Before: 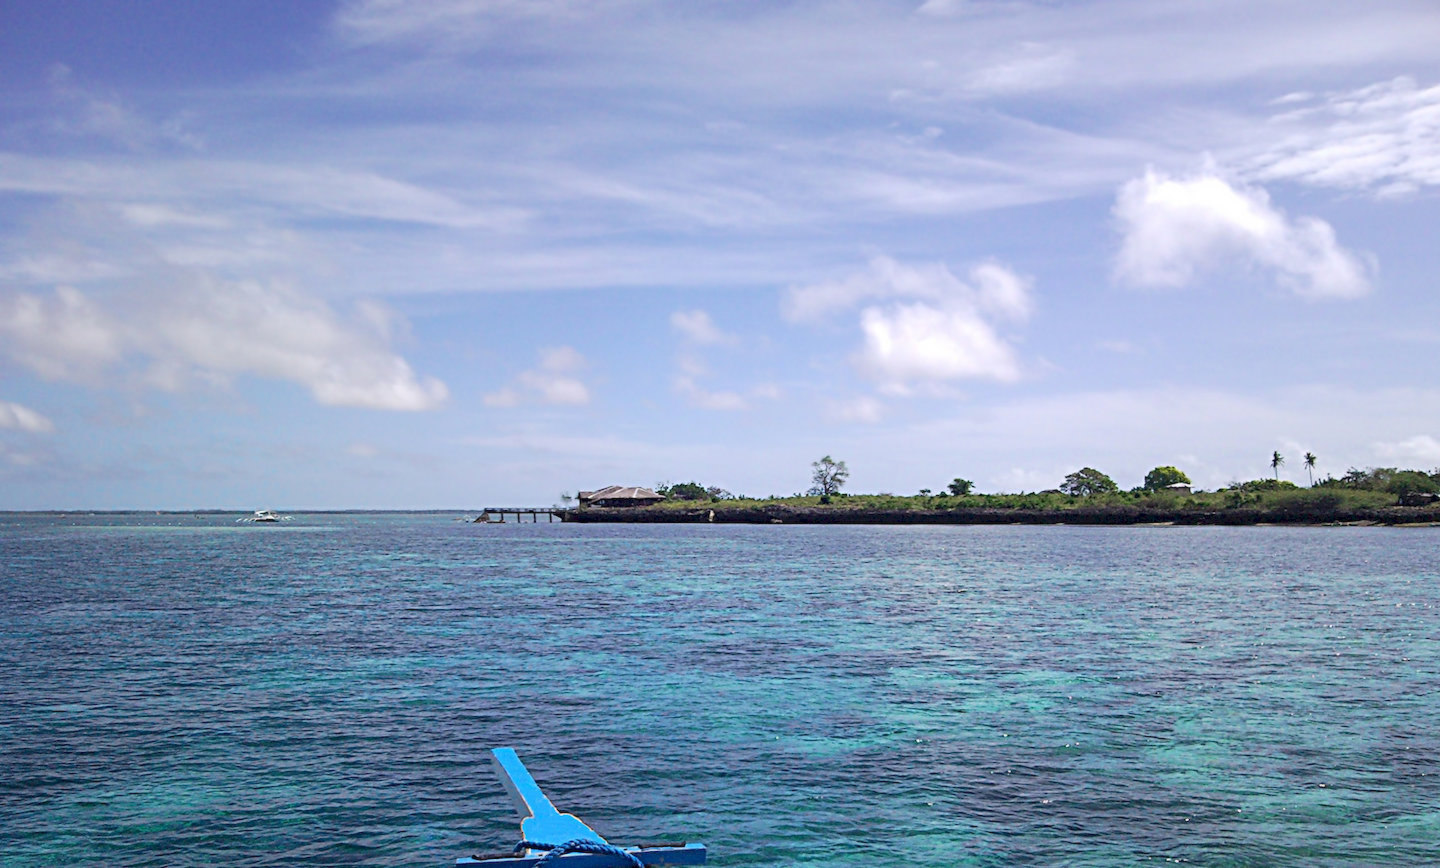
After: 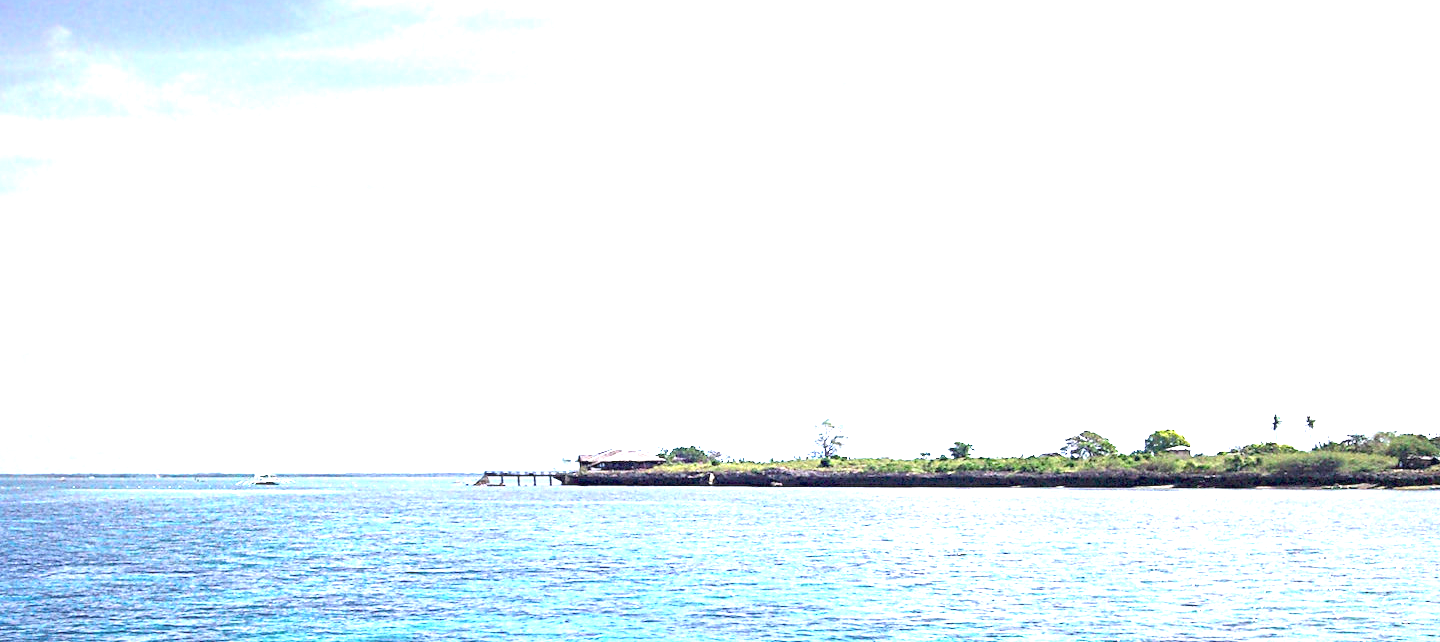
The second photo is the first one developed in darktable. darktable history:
exposure: black level correction 0, exposure 1.569 EV, compensate highlight preservation false
crop: top 4.295%, bottom 21.646%
tone equalizer: -8 EV -0.455 EV, -7 EV -0.399 EV, -6 EV -0.324 EV, -5 EV -0.244 EV, -3 EV 0.199 EV, -2 EV 0.353 EV, -1 EV 0.414 EV, +0 EV 0.406 EV
